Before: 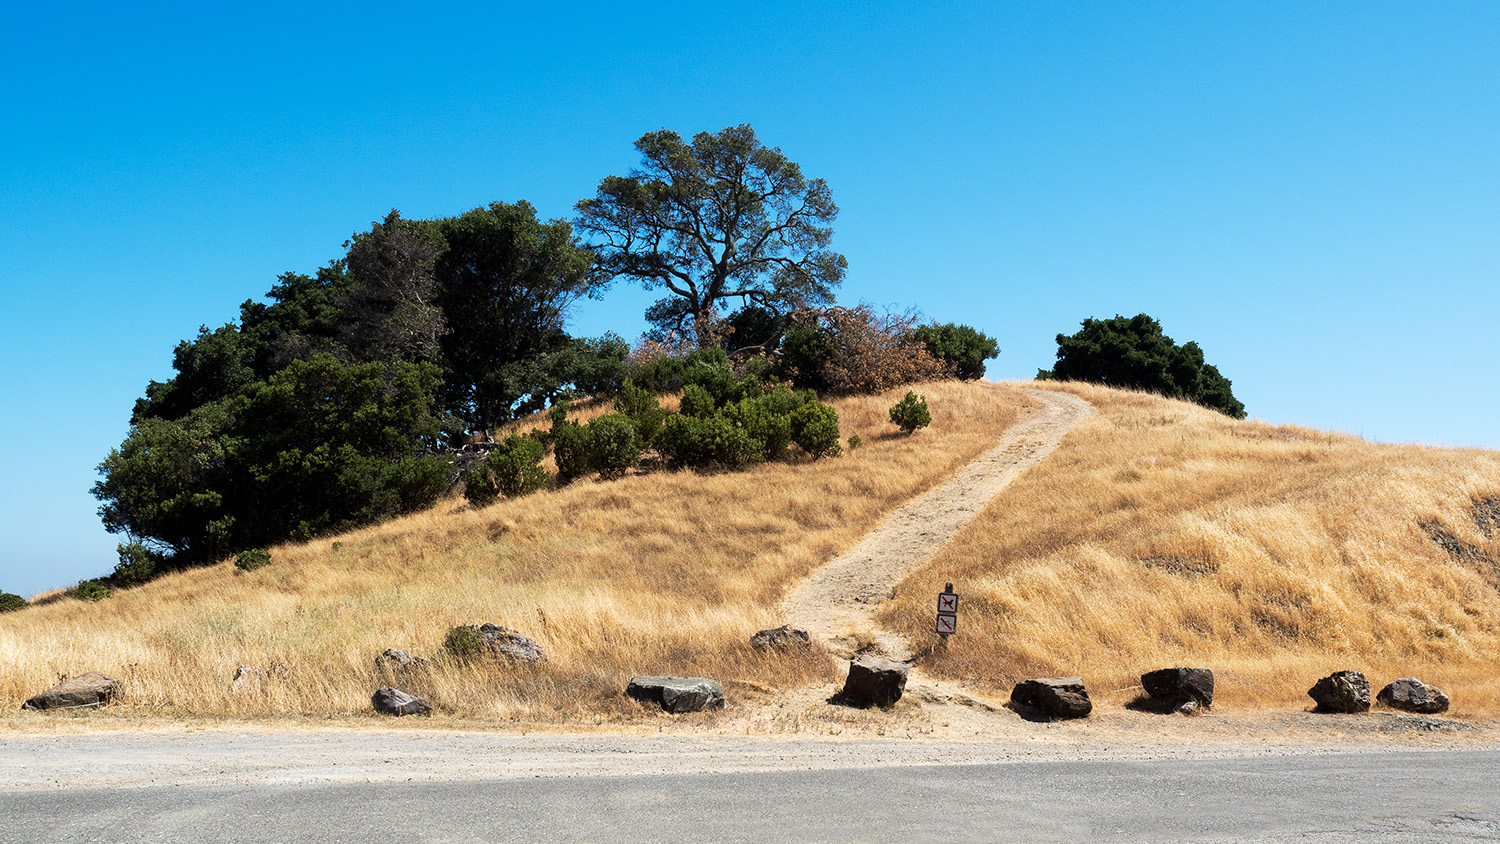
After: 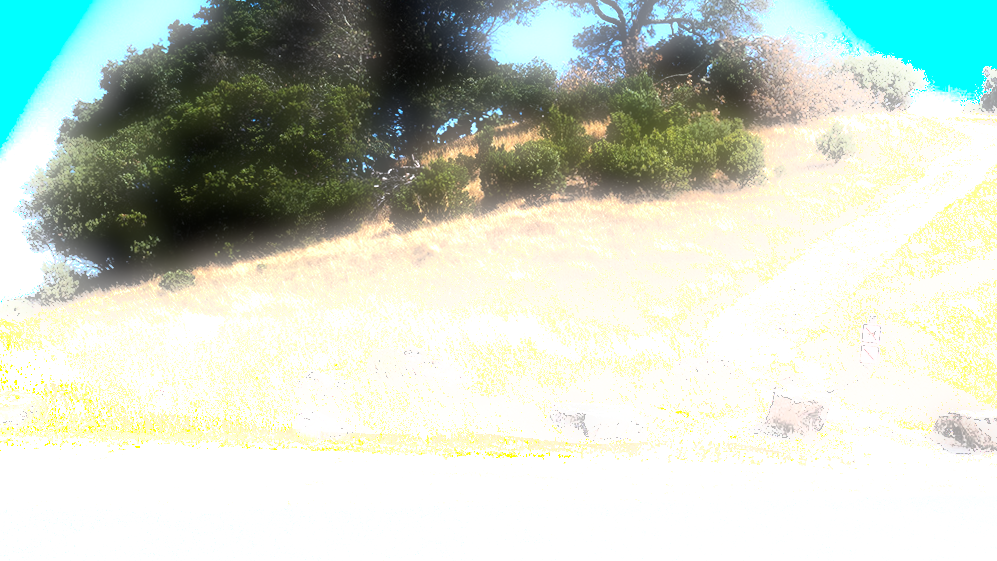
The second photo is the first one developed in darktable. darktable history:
crop and rotate: angle -0.82°, left 3.85%, top 31.828%, right 27.992%
white balance: red 0.974, blue 1.044
soften: on, module defaults
exposure: black level correction 0, exposure 0.95 EV, compensate exposure bias true, compensate highlight preservation false
tone equalizer: -8 EV -0.417 EV, -7 EV -0.389 EV, -6 EV -0.333 EV, -5 EV -0.222 EV, -3 EV 0.222 EV, -2 EV 0.333 EV, -1 EV 0.389 EV, +0 EV 0.417 EV, edges refinement/feathering 500, mask exposure compensation -1.57 EV, preserve details no
local contrast: mode bilateral grid, contrast 10, coarseness 25, detail 115%, midtone range 0.2
shadows and highlights: shadows -21.3, highlights 100, soften with gaussian
